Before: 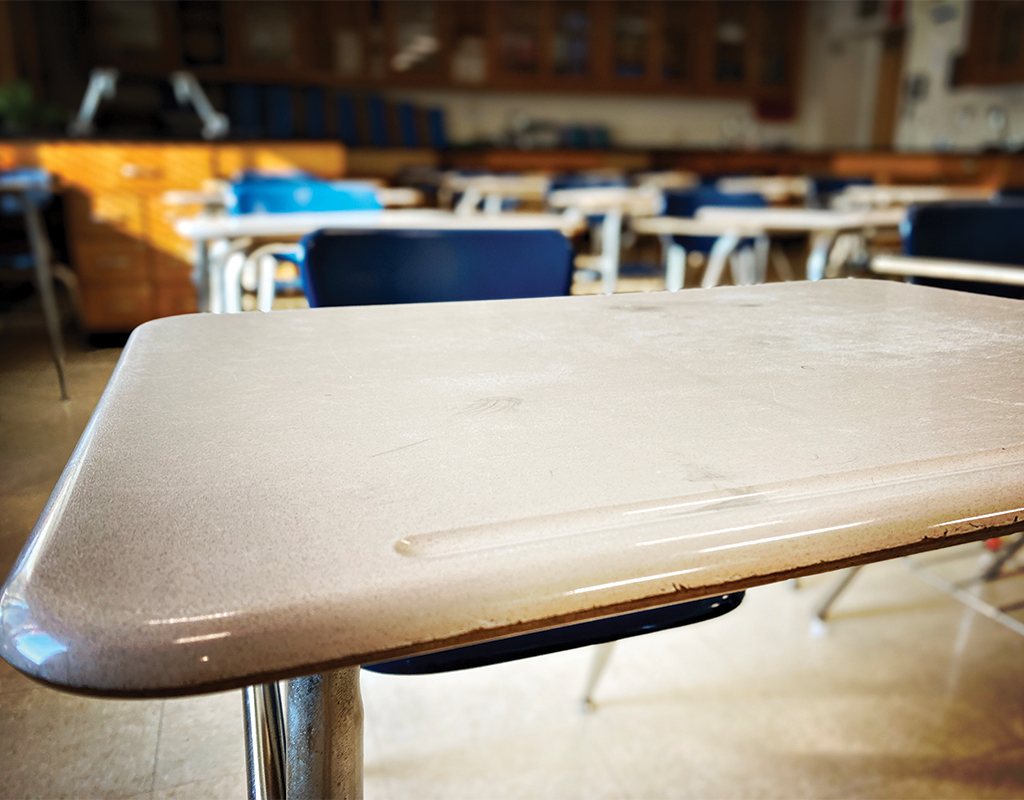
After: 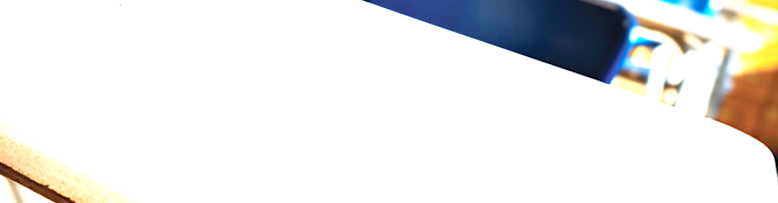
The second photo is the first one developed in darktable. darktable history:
crop and rotate: angle 16.12°, top 30.835%, bottom 35.653%
white balance: red 1.009, blue 1.027
exposure: exposure 1.061 EV, compensate highlight preservation false
